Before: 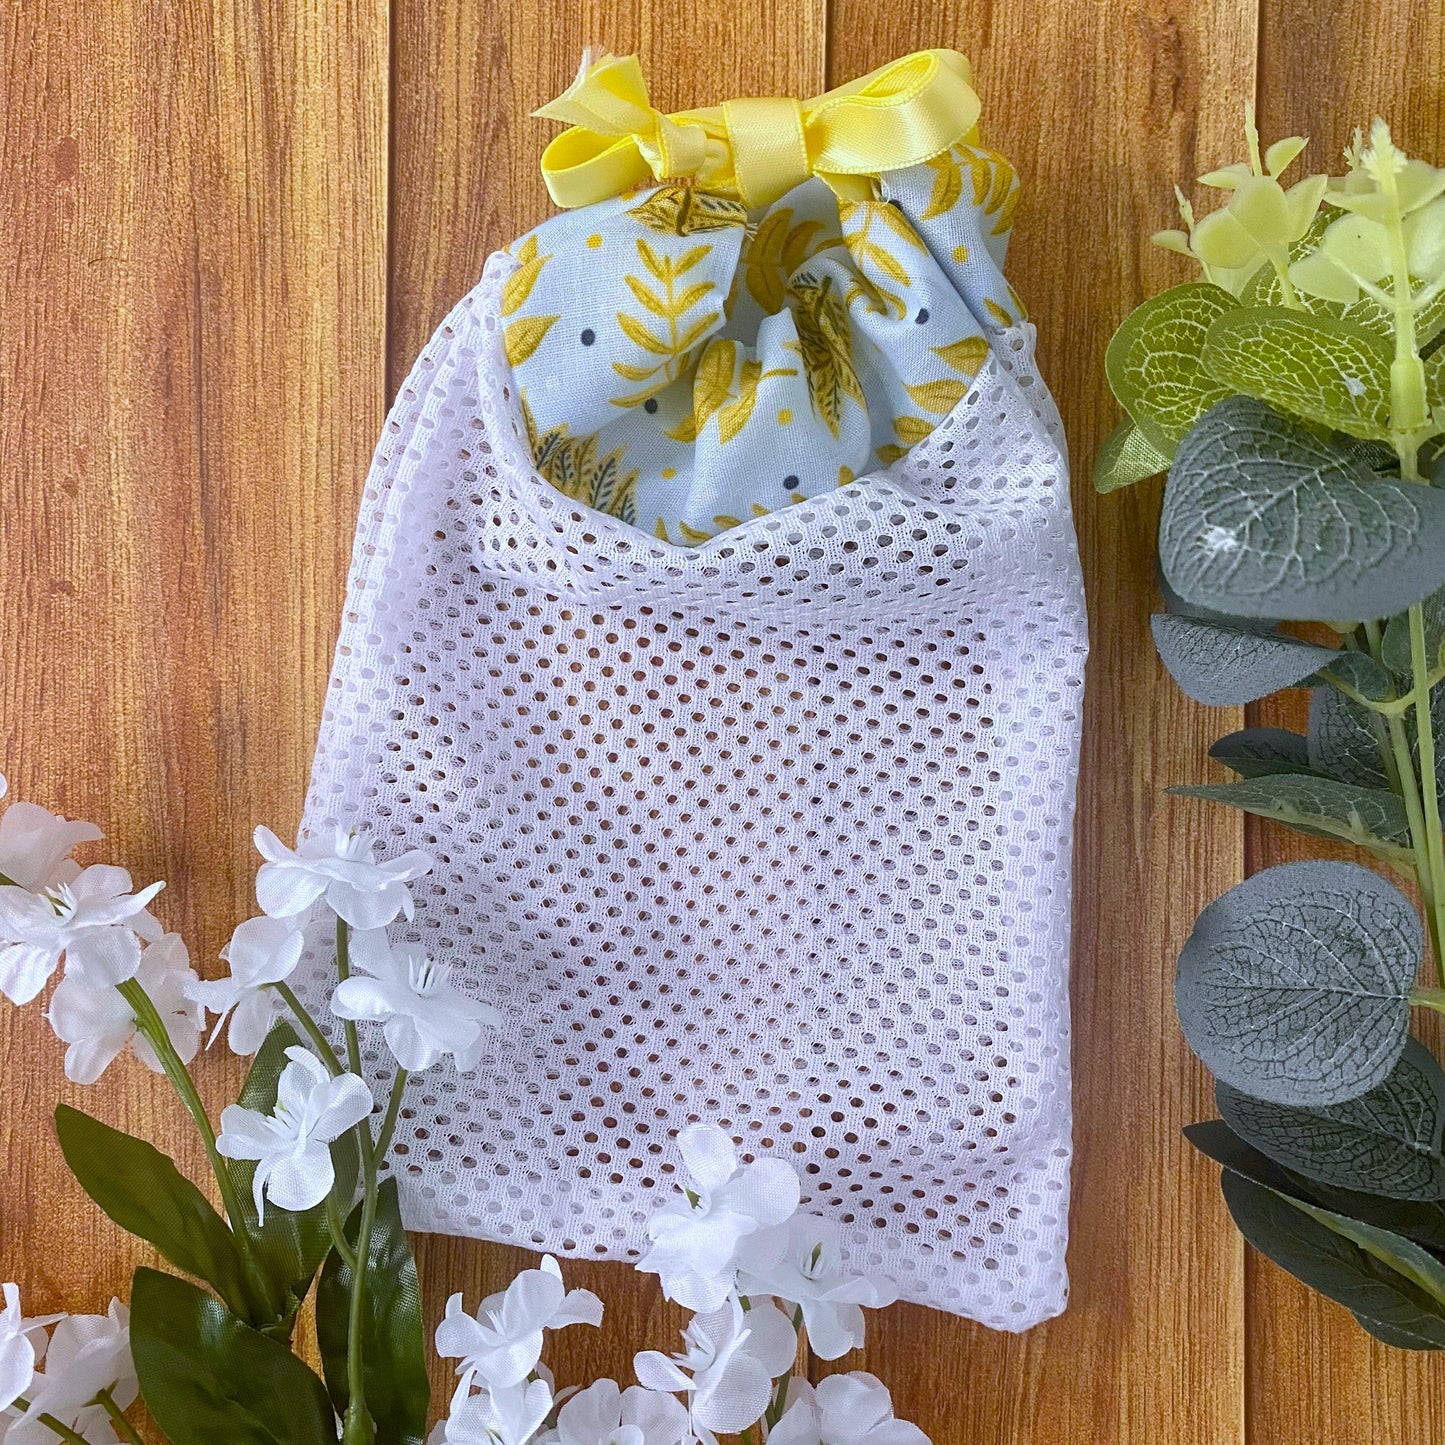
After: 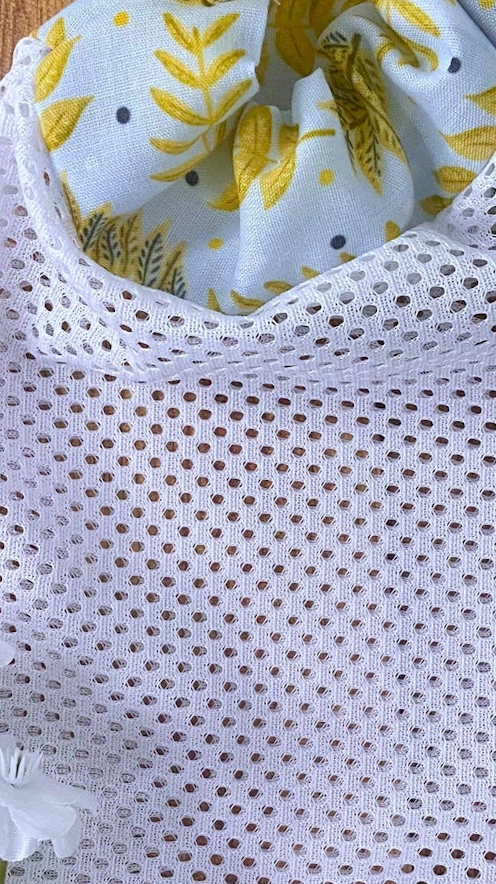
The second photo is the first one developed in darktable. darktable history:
white balance: emerald 1
rotate and perspective: rotation -5°, crop left 0.05, crop right 0.952, crop top 0.11, crop bottom 0.89
crop and rotate: left 29.476%, top 10.214%, right 35.32%, bottom 17.333%
